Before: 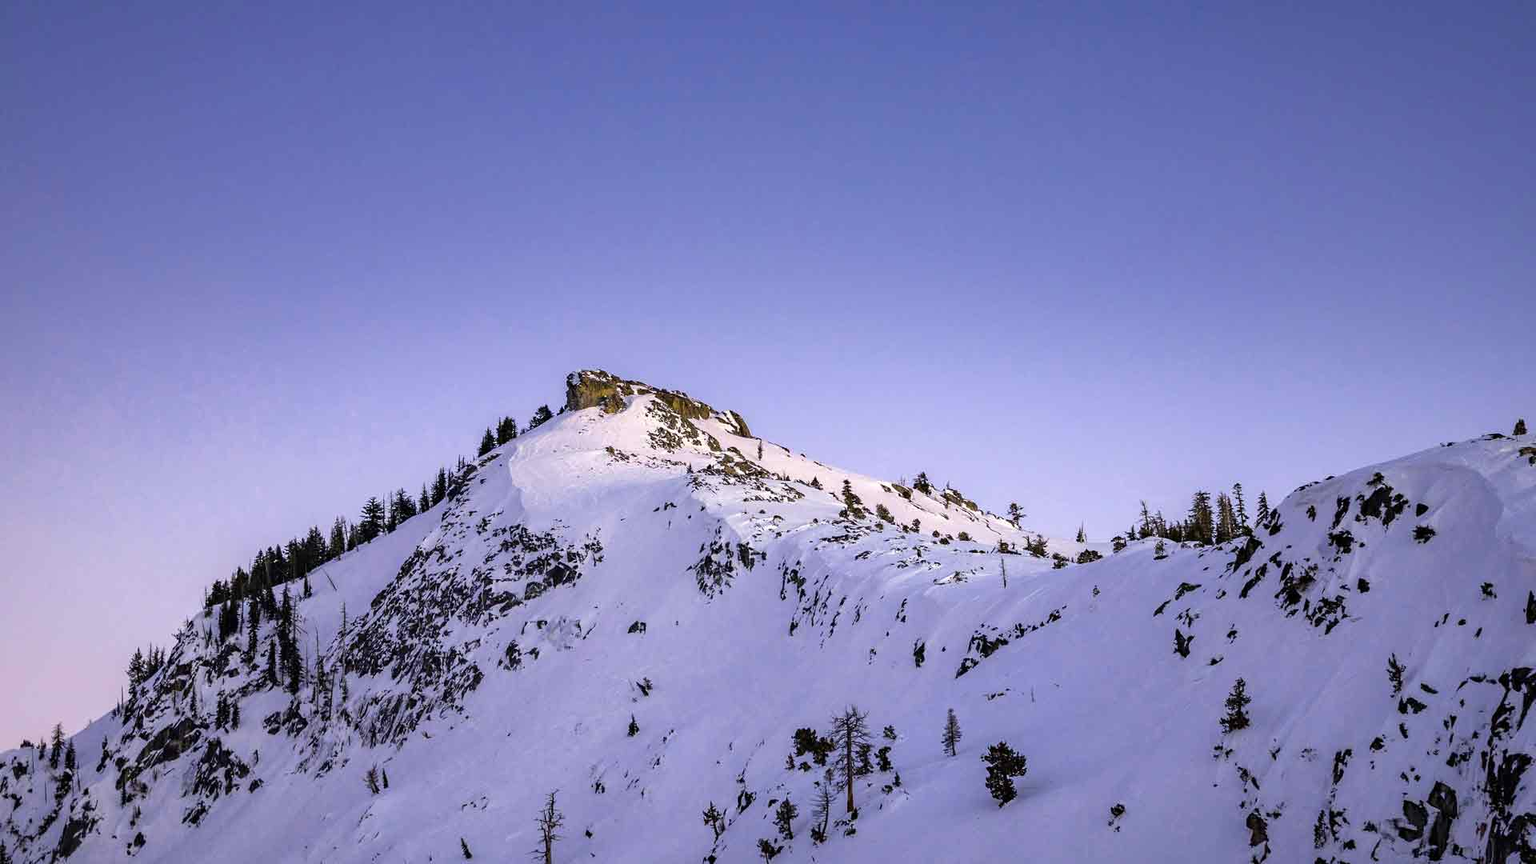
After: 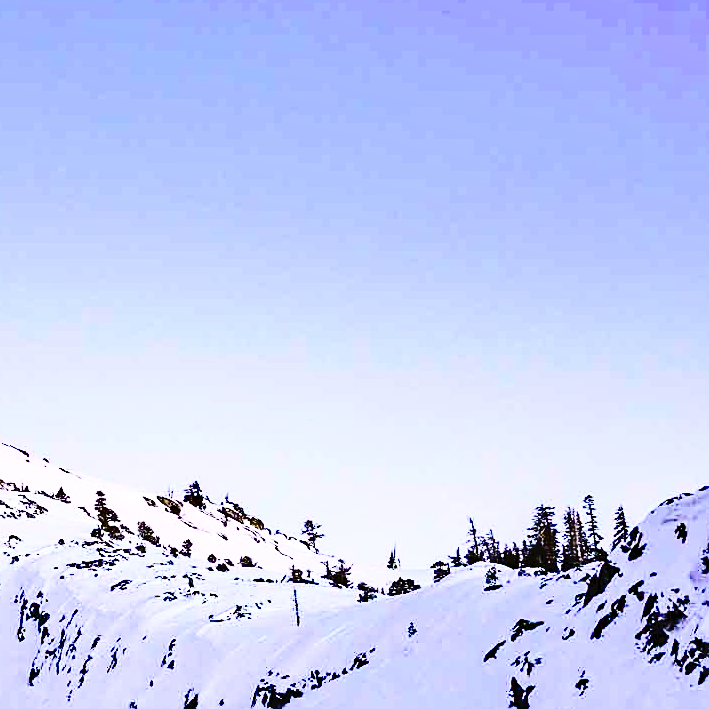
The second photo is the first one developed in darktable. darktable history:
base curve: curves: ch0 [(0, 0) (0.028, 0.03) (0.121, 0.232) (0.46, 0.748) (0.859, 0.968) (1, 1)], preserve colors none
color calibration: illuminant custom, x 0.373, y 0.388, temperature 4269.97 K
crop and rotate: left 49.936%, top 10.094%, right 13.136%, bottom 24.256%
tone curve: curves: ch0 [(0, 0) (0.003, 0.059) (0.011, 0.059) (0.025, 0.057) (0.044, 0.055) (0.069, 0.057) (0.1, 0.083) (0.136, 0.128) (0.177, 0.185) (0.224, 0.242) (0.277, 0.308) (0.335, 0.383) (0.399, 0.468) (0.468, 0.547) (0.543, 0.632) (0.623, 0.71) (0.709, 0.801) (0.801, 0.859) (0.898, 0.922) (1, 1)], preserve colors none
shadows and highlights: soften with gaussian
sharpen: on, module defaults
contrast brightness saturation: contrast 0.4, brightness 0.1, saturation 0.21
haze removal: compatibility mode true, adaptive false
